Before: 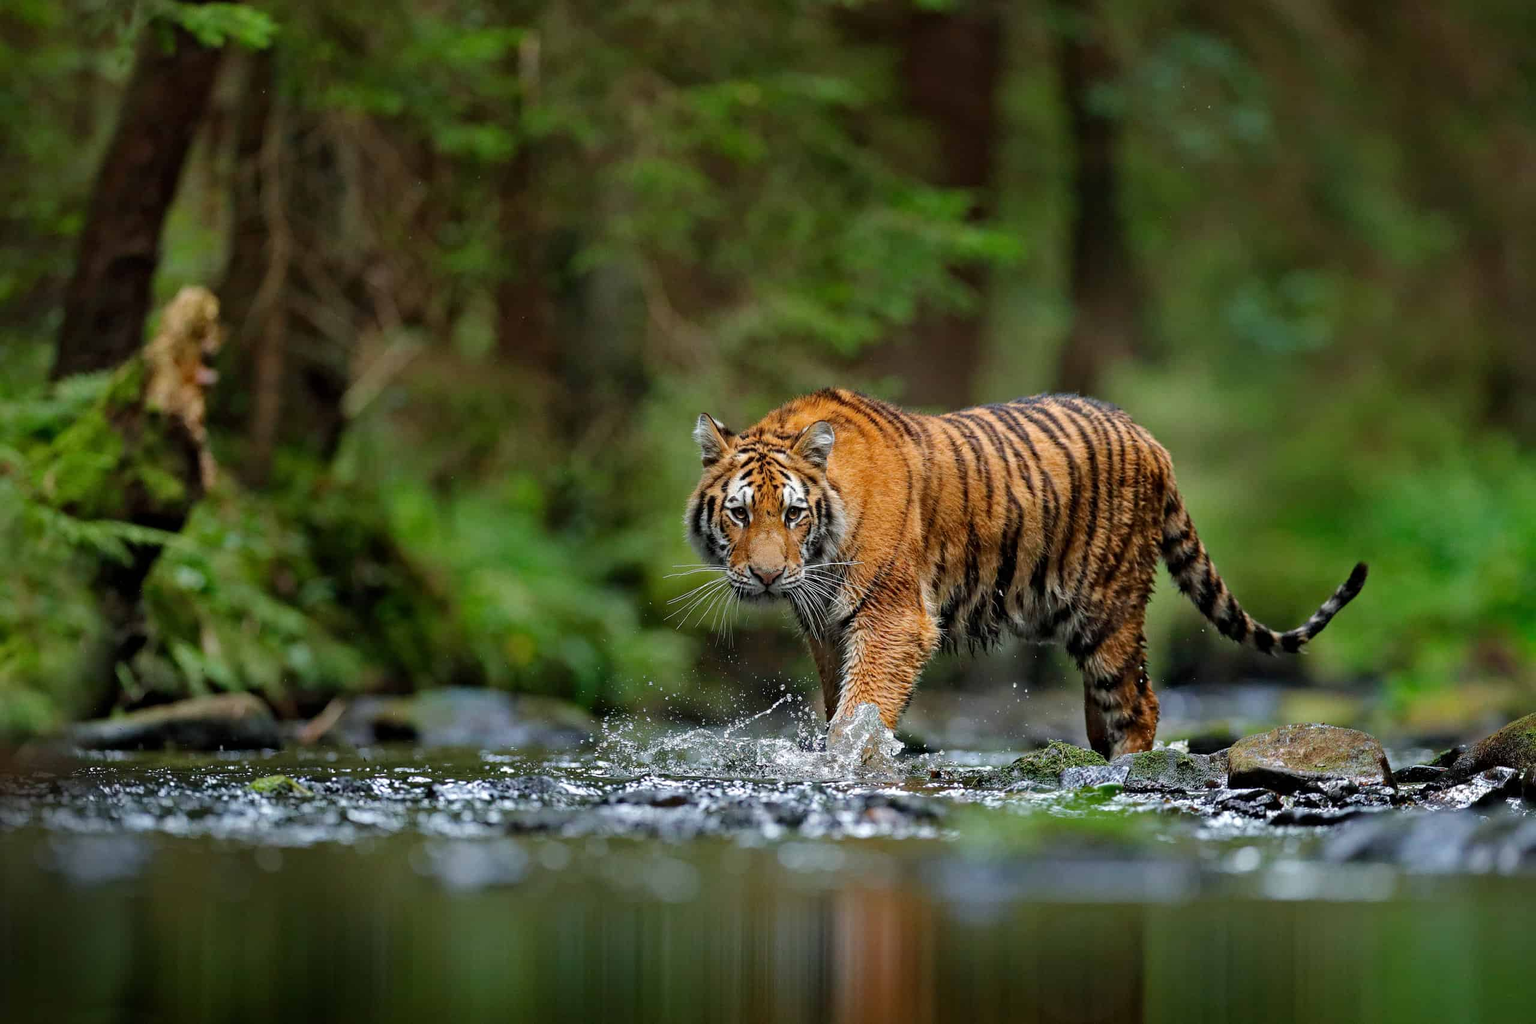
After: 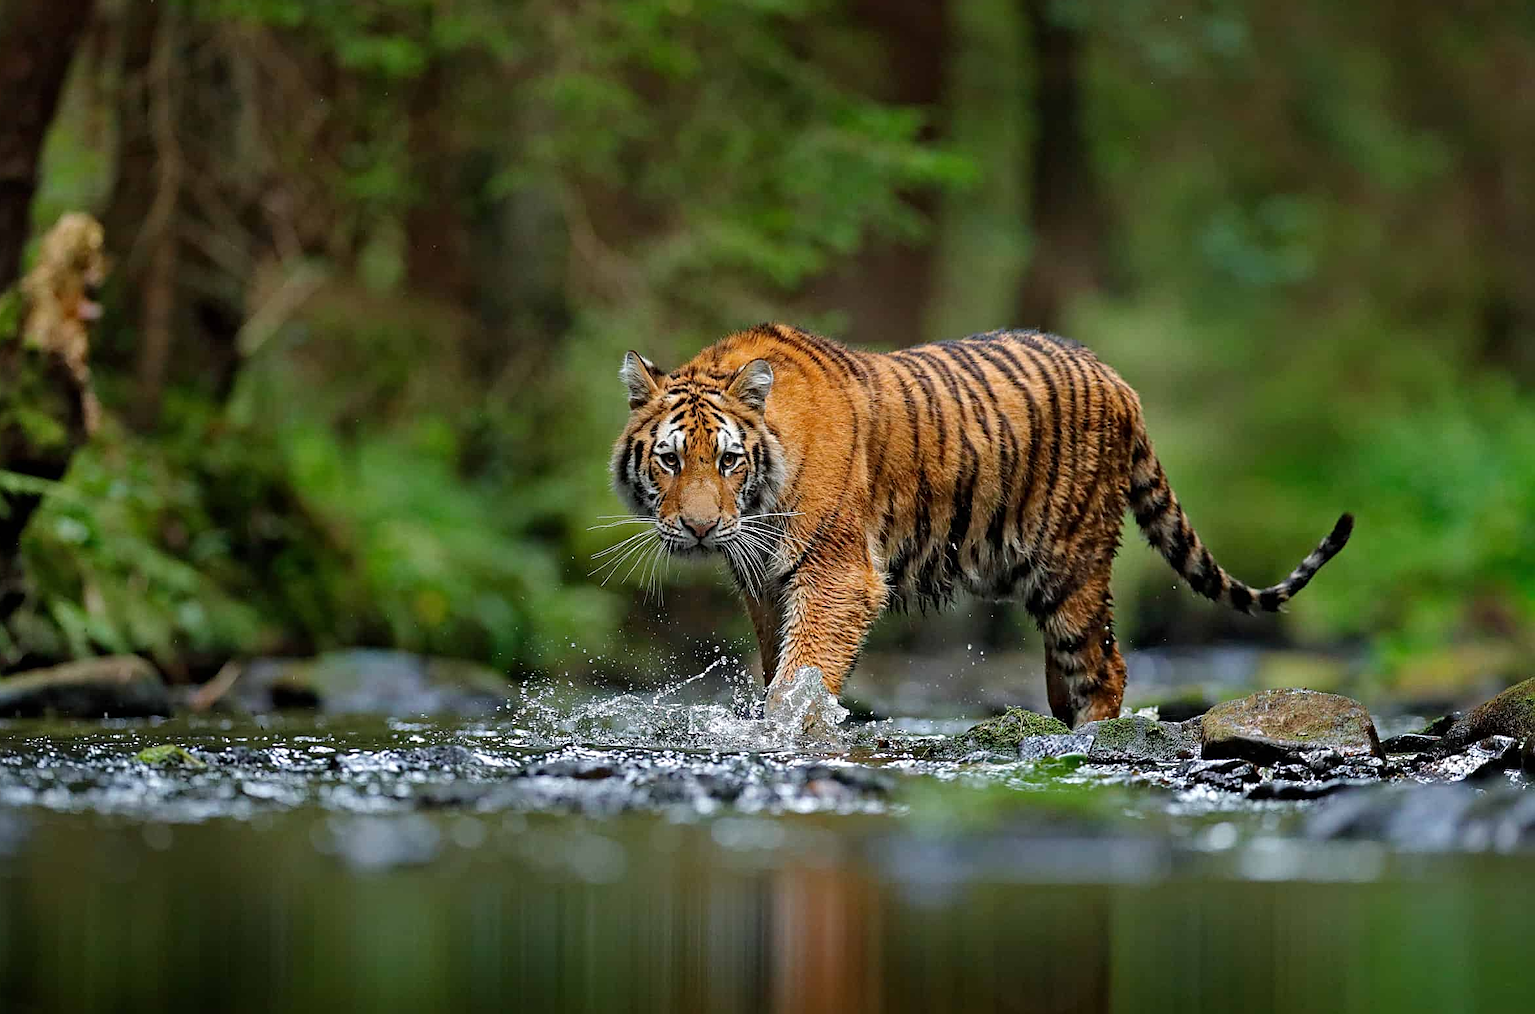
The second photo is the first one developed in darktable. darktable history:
sharpen: on, module defaults
crop and rotate: left 8.111%, top 8.957%
